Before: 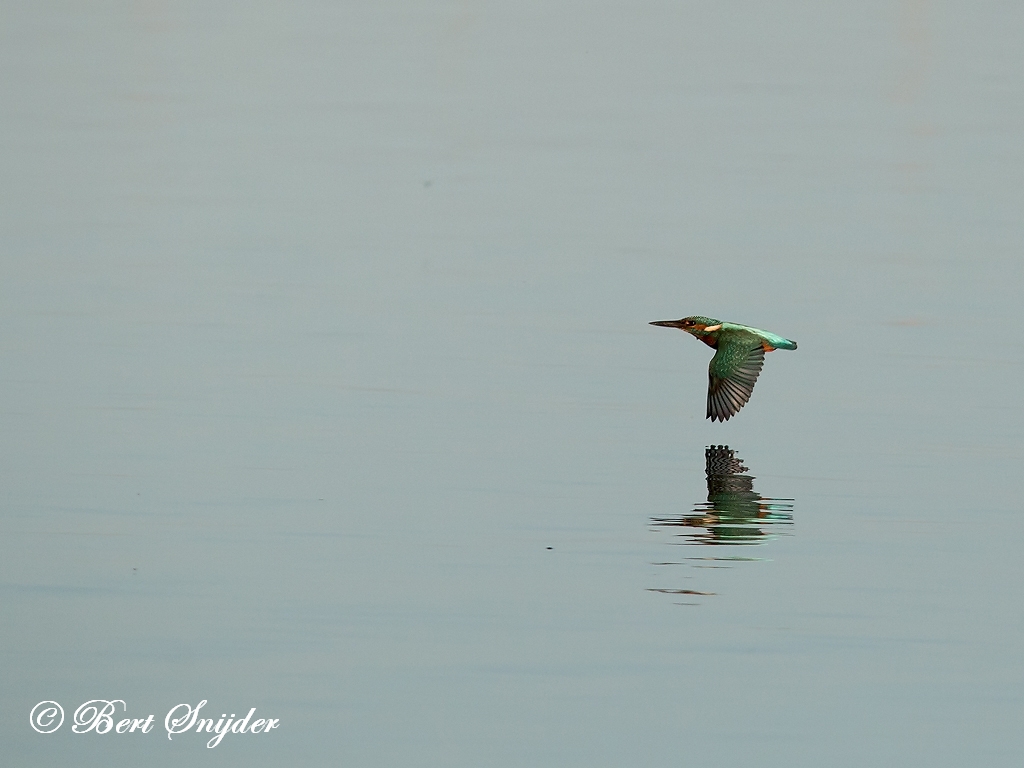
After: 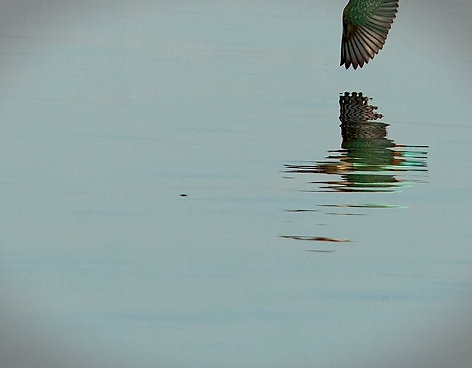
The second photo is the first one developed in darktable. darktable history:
velvia: on, module defaults
crop: left 35.788%, top 46.063%, right 18.068%, bottom 6.018%
haze removal: compatibility mode true, adaptive false
vignetting: fall-off start 99.26%, brightness -0.438, saturation -0.686, width/height ratio 1.304, dithering 8-bit output
